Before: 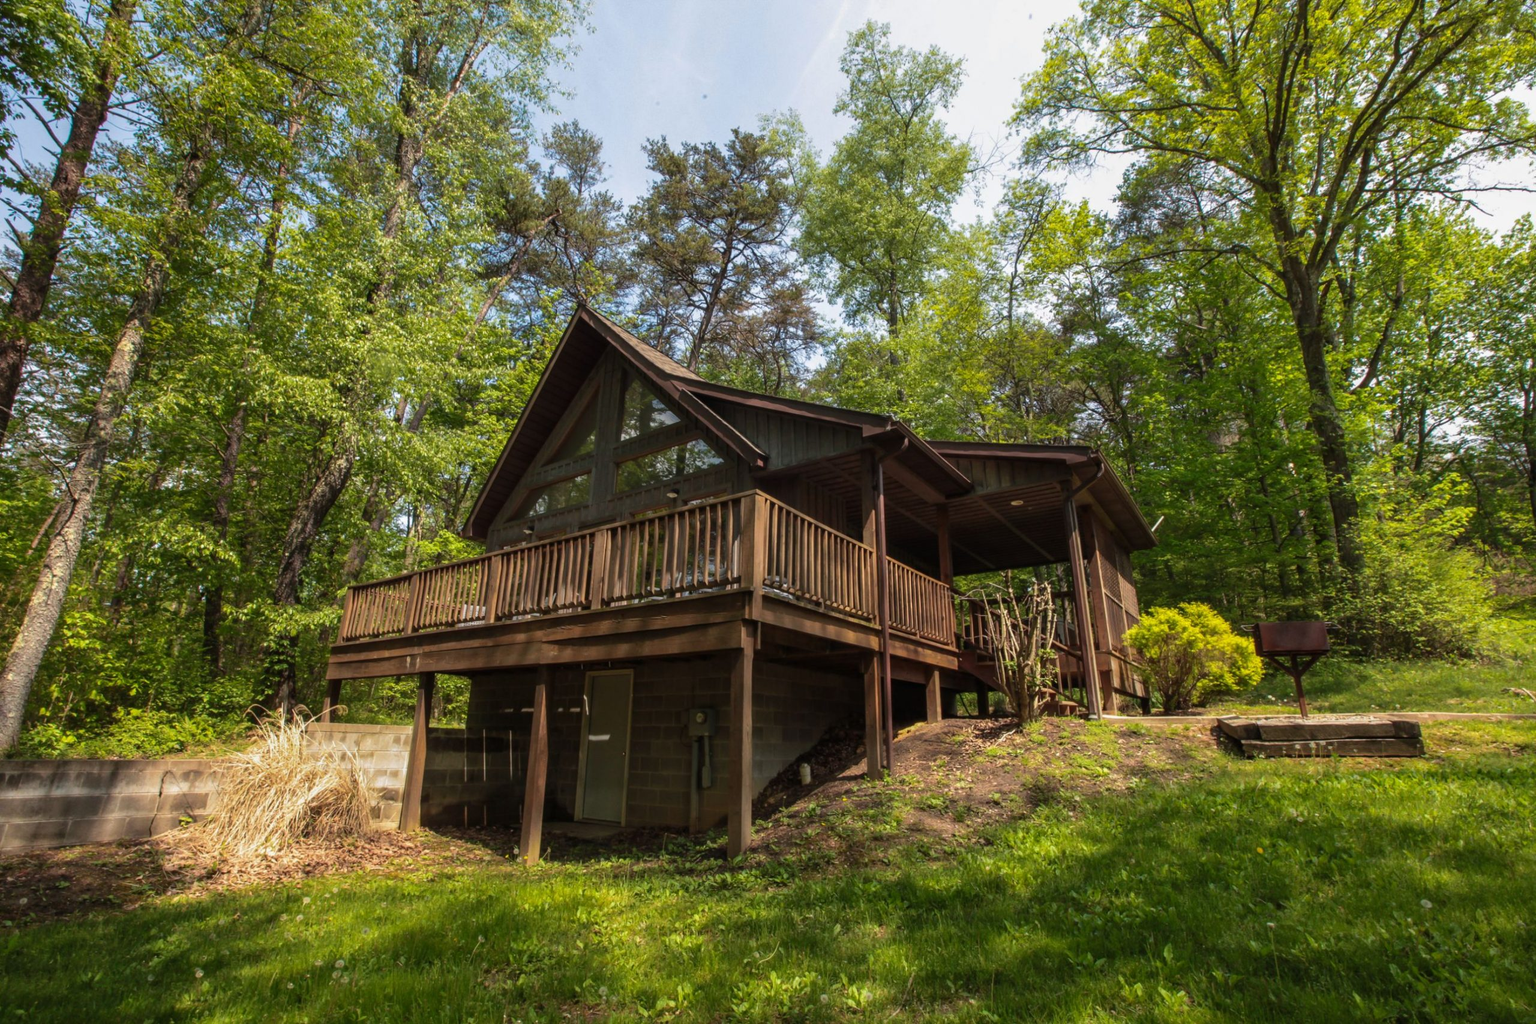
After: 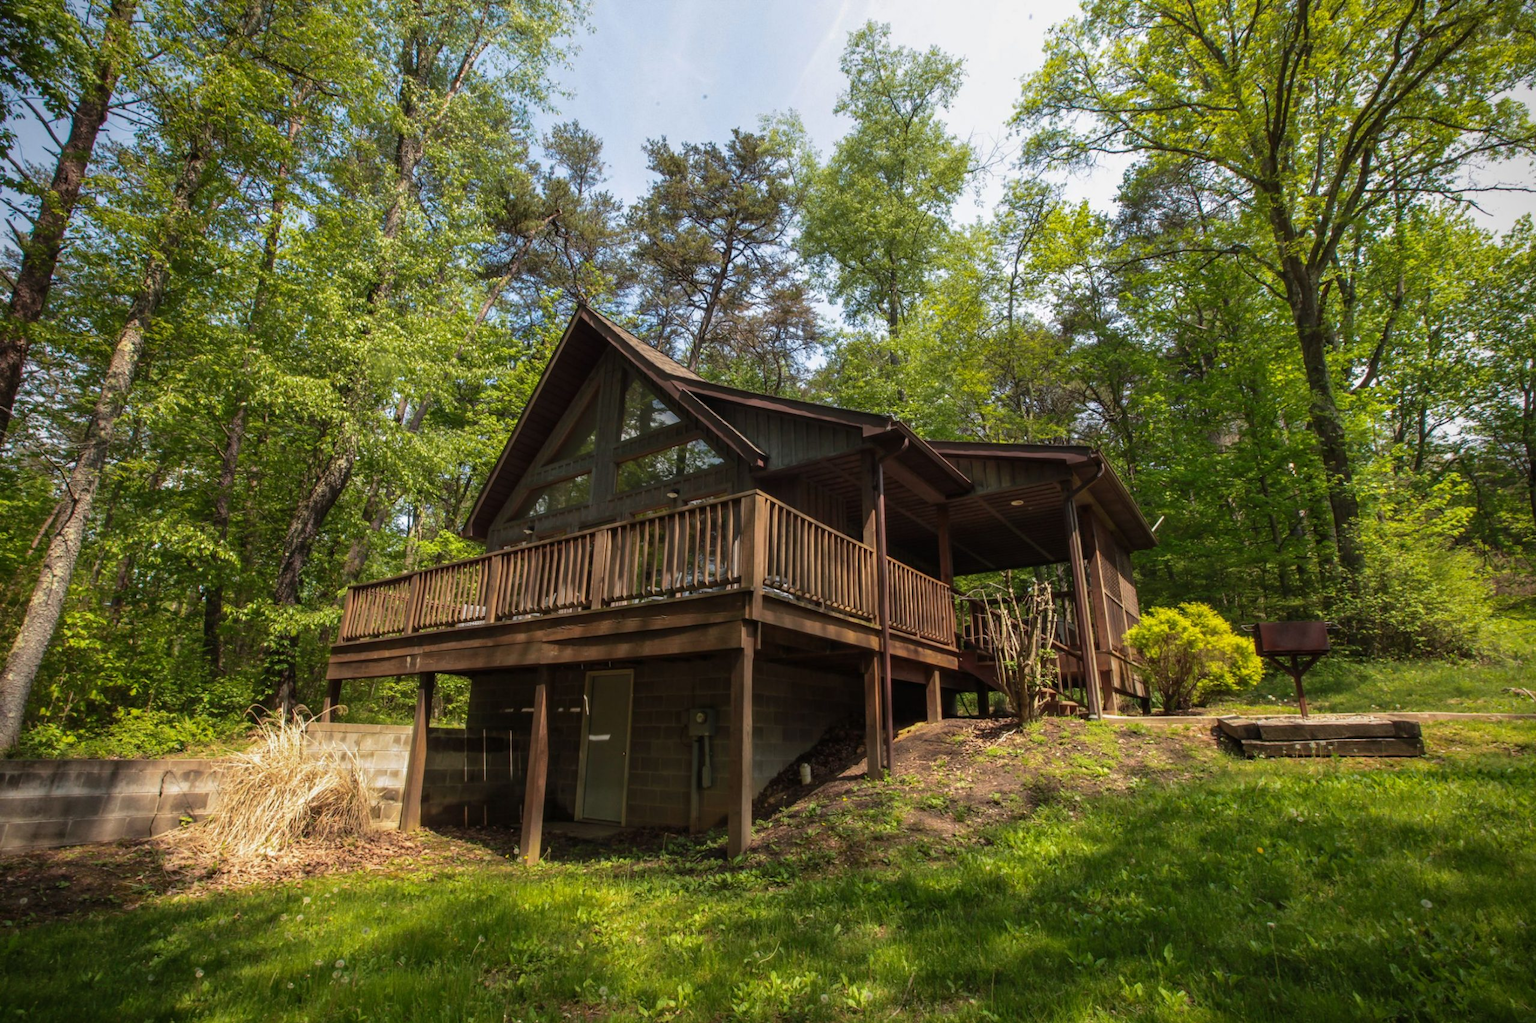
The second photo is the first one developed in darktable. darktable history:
tone equalizer: on, module defaults
vignetting: saturation 0, unbound false
